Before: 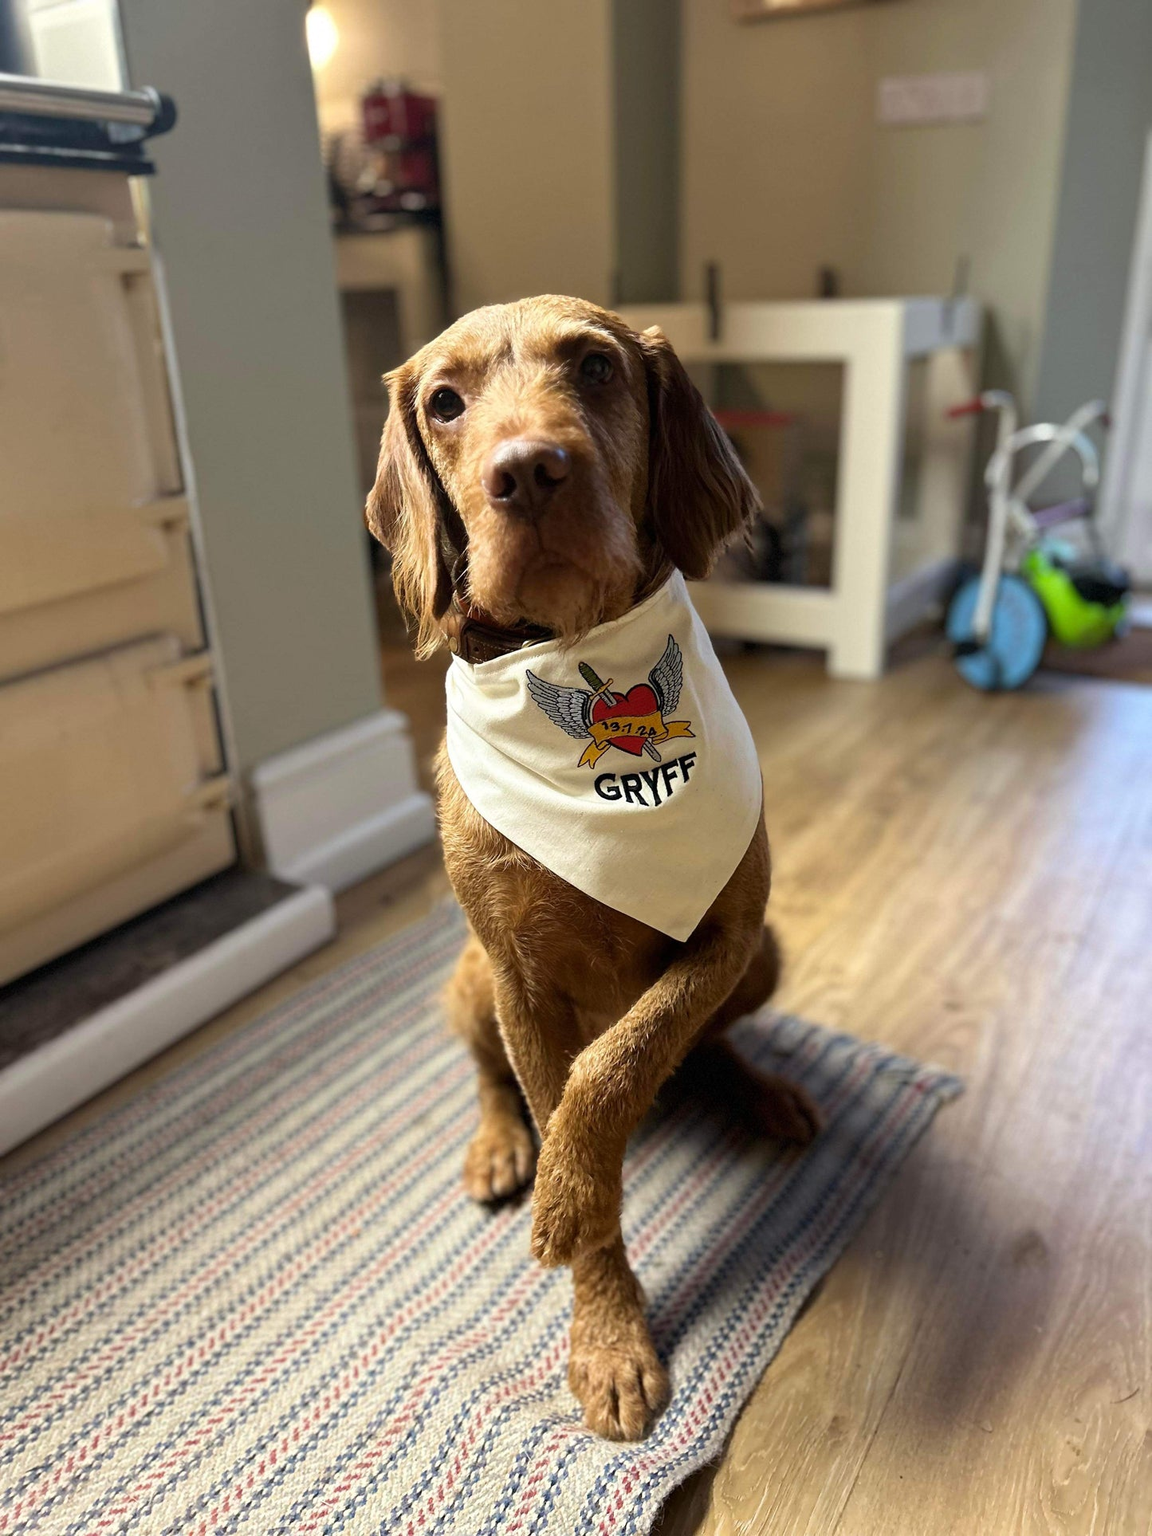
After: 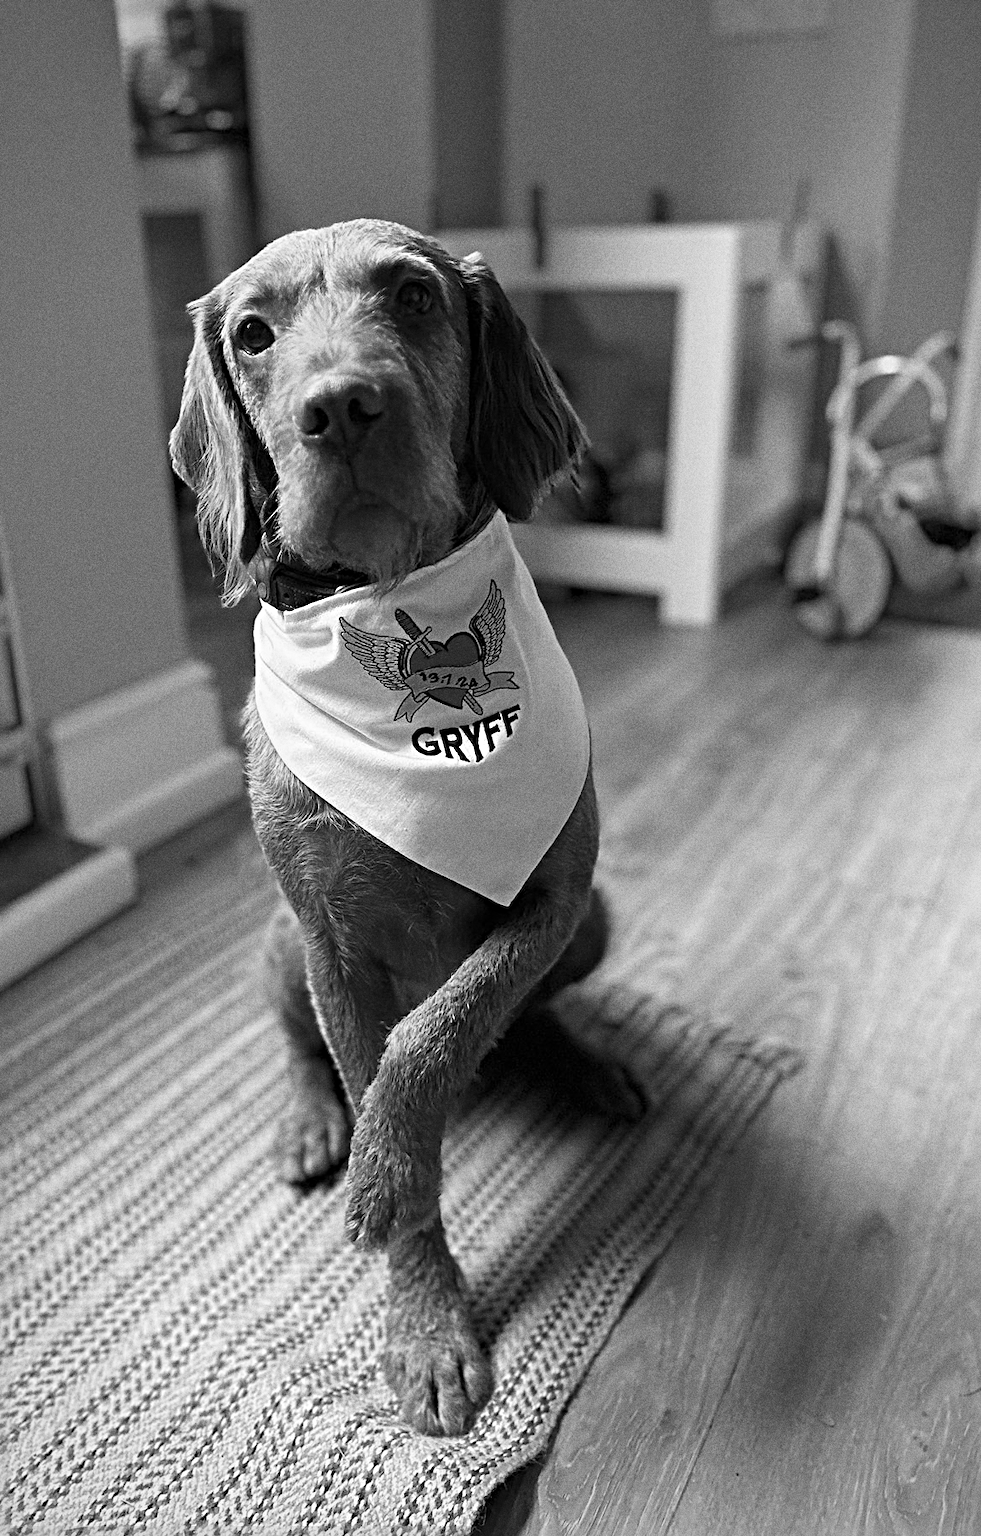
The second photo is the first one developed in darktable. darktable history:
crop and rotate: left 17.959%, top 5.771%, right 1.742%
grain: coarseness 0.09 ISO, strength 40%
contrast brightness saturation: saturation 0.1
monochrome: a -11.7, b 1.62, size 0.5, highlights 0.38
sharpen: radius 4.883
vignetting: fall-off radius 60.92%
